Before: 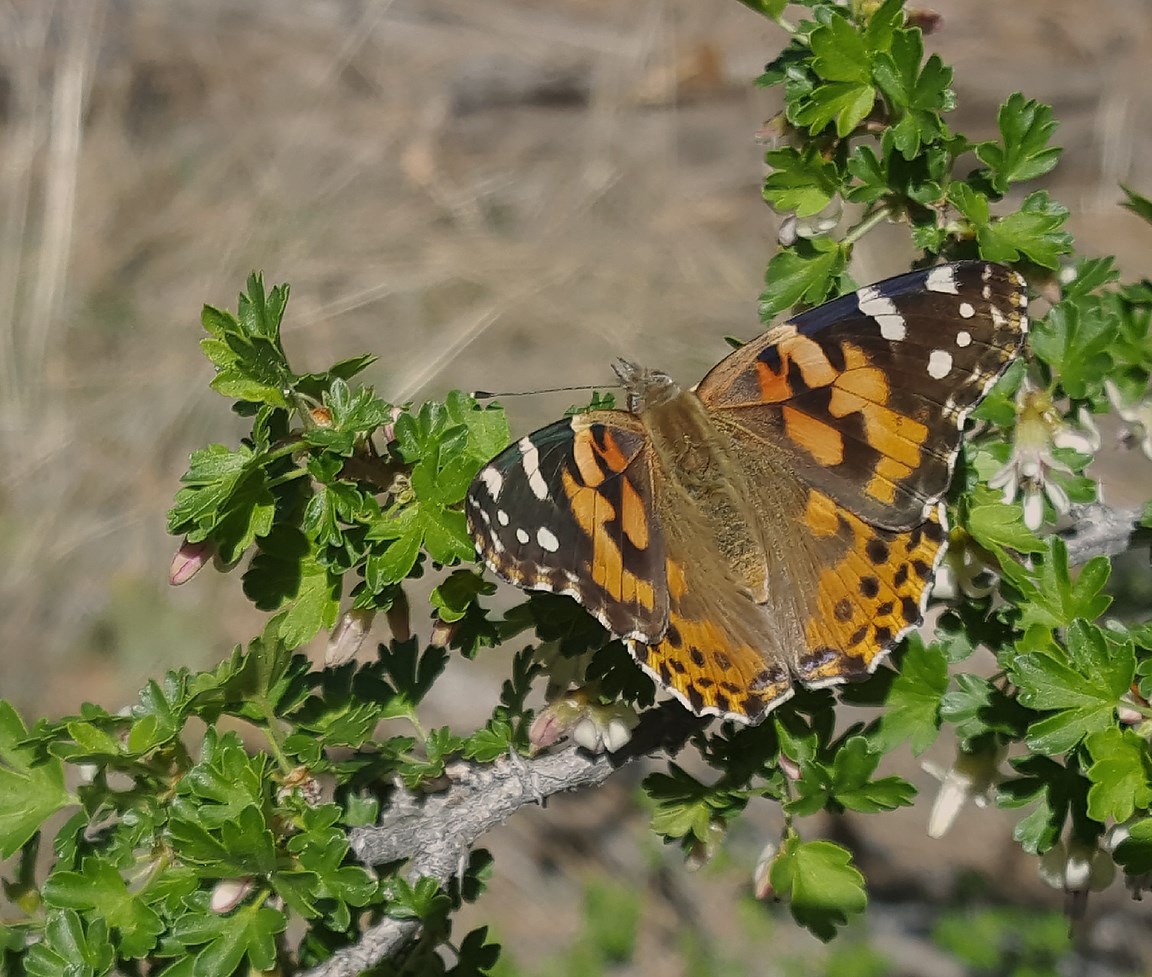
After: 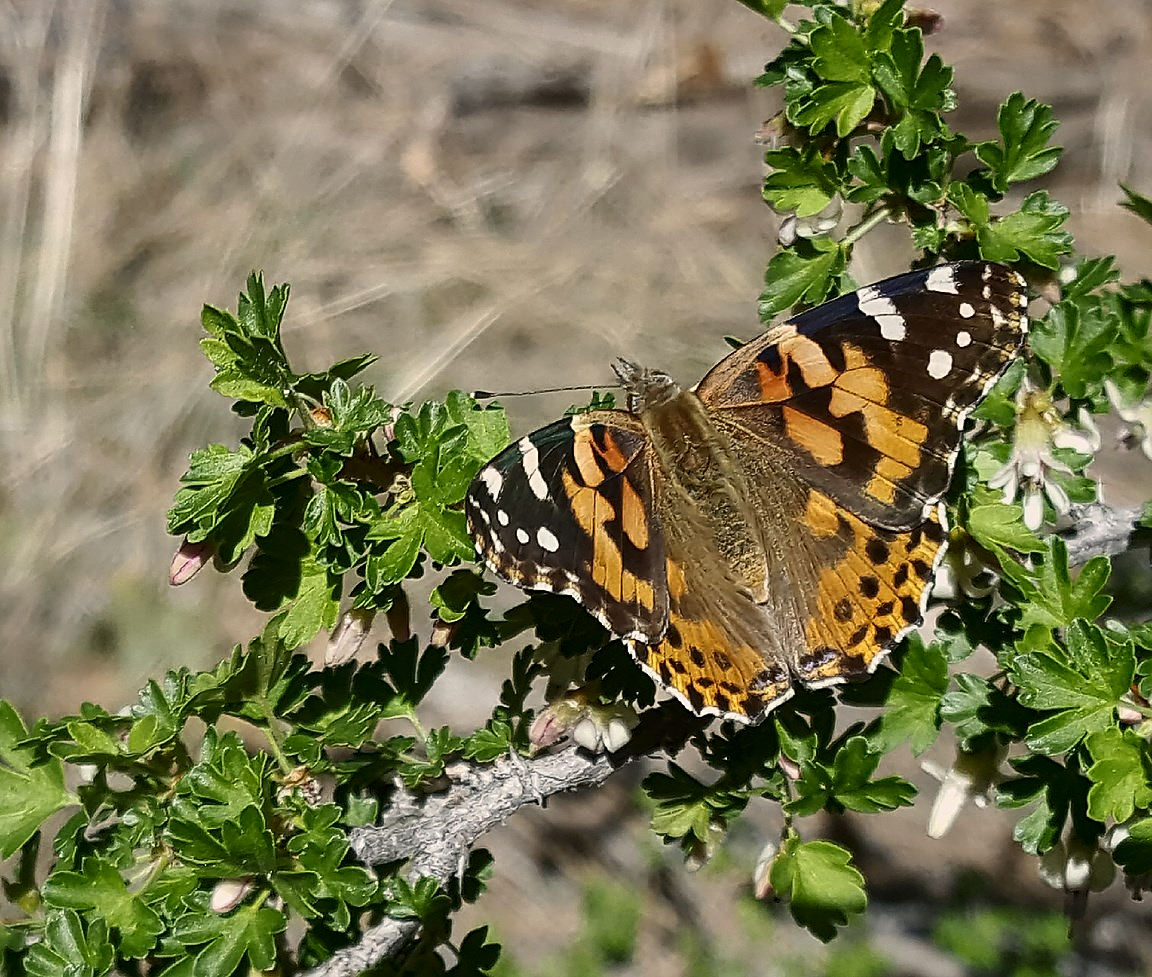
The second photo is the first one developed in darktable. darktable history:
sharpen: on, module defaults
local contrast: highlights 102%, shadows 97%, detail 119%, midtone range 0.2
contrast brightness saturation: contrast 0.277
